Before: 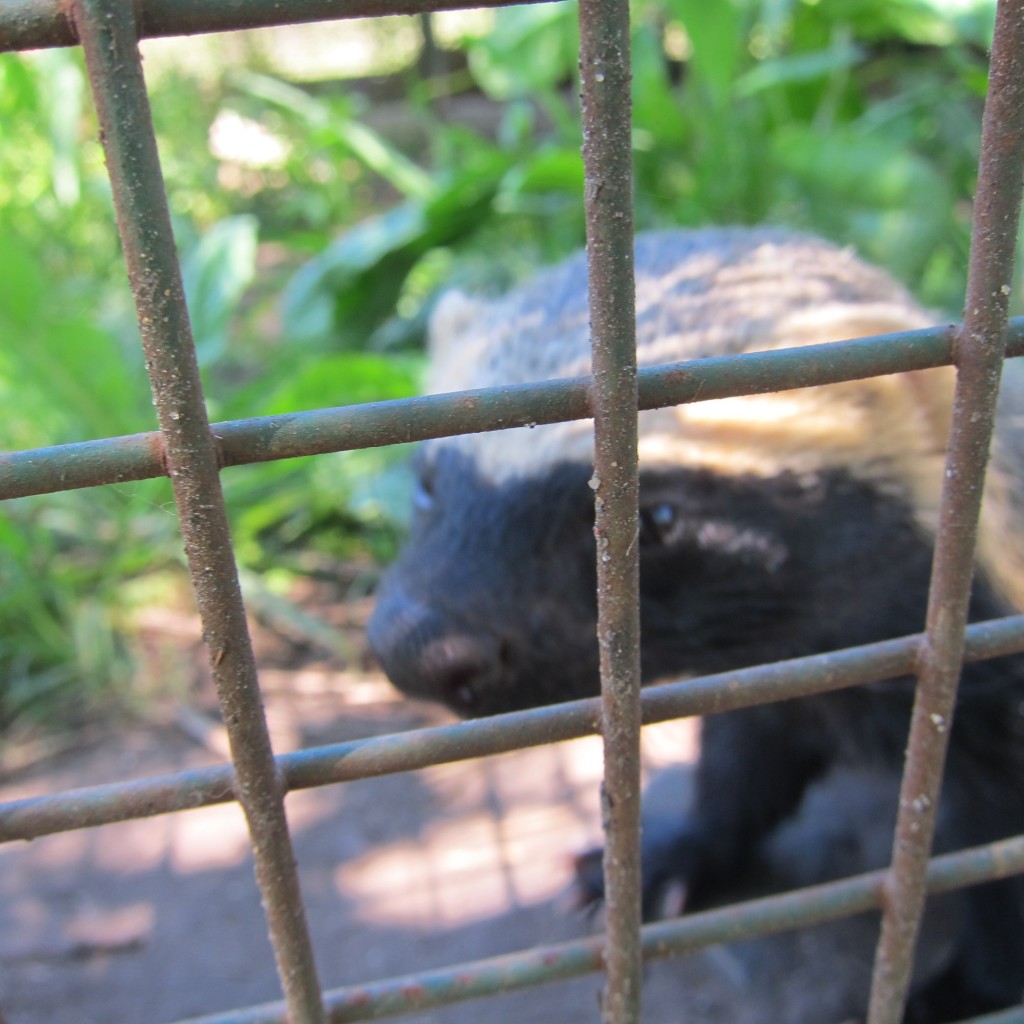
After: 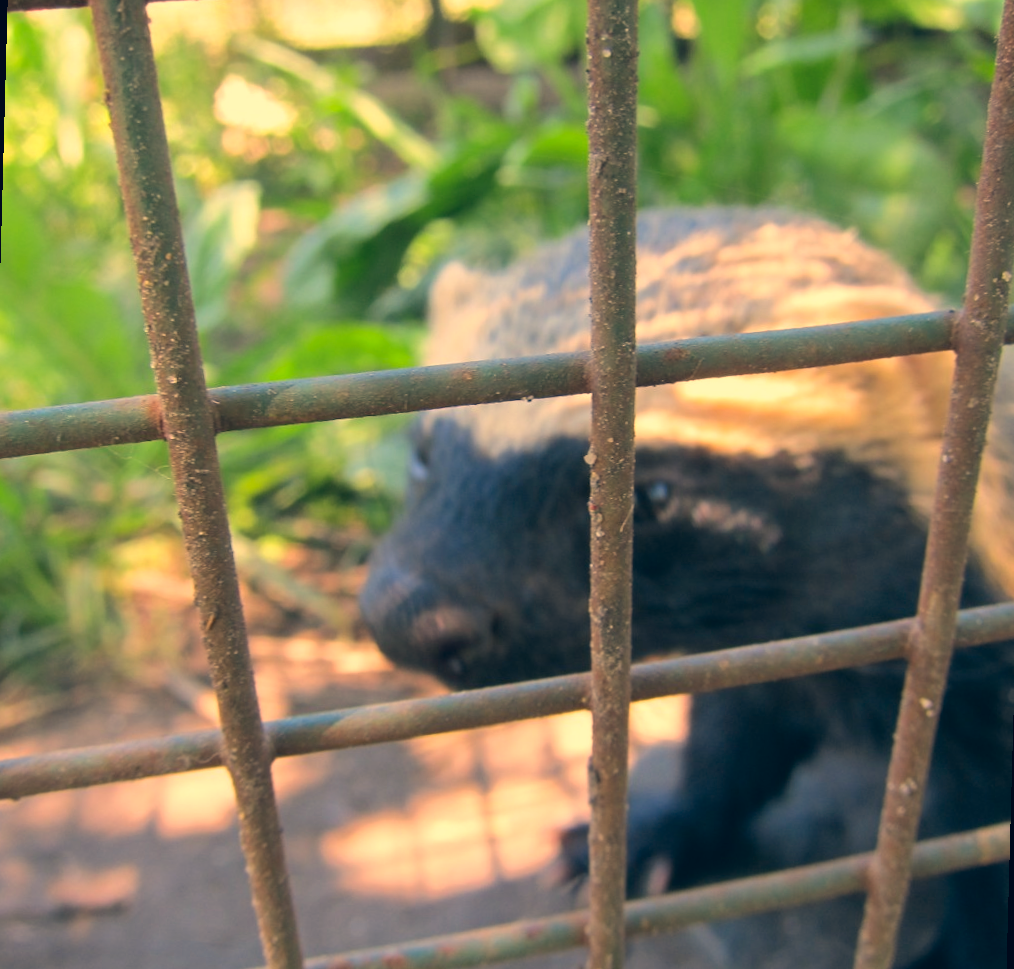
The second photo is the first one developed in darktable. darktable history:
rotate and perspective: rotation 1.57°, crop left 0.018, crop right 0.982, crop top 0.039, crop bottom 0.961
color correction: highlights a* 10.32, highlights b* 14.66, shadows a* -9.59, shadows b* -15.02
white balance: red 1.123, blue 0.83
